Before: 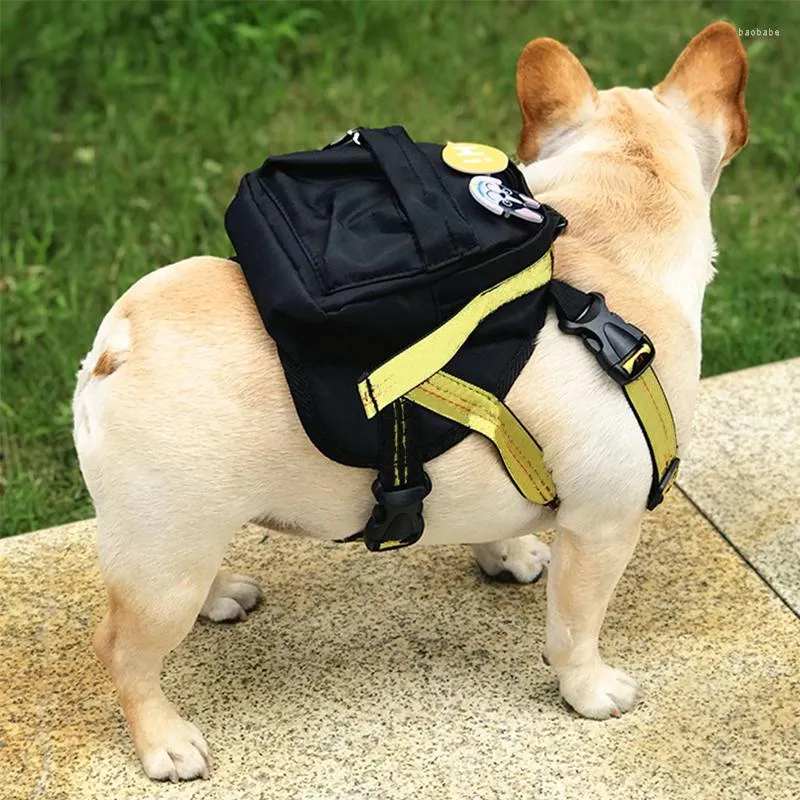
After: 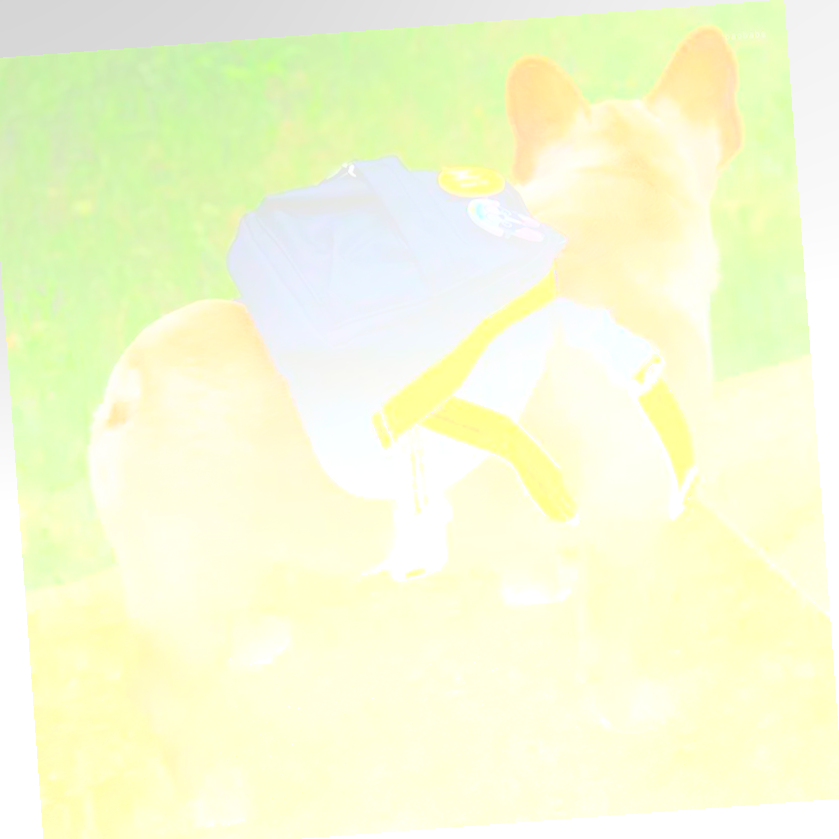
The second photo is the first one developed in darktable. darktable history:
crop: left 1.743%, right 0.268%, bottom 2.011%
rotate and perspective: rotation -4.25°, automatic cropping off
bloom: size 85%, threshold 5%, strength 85%
